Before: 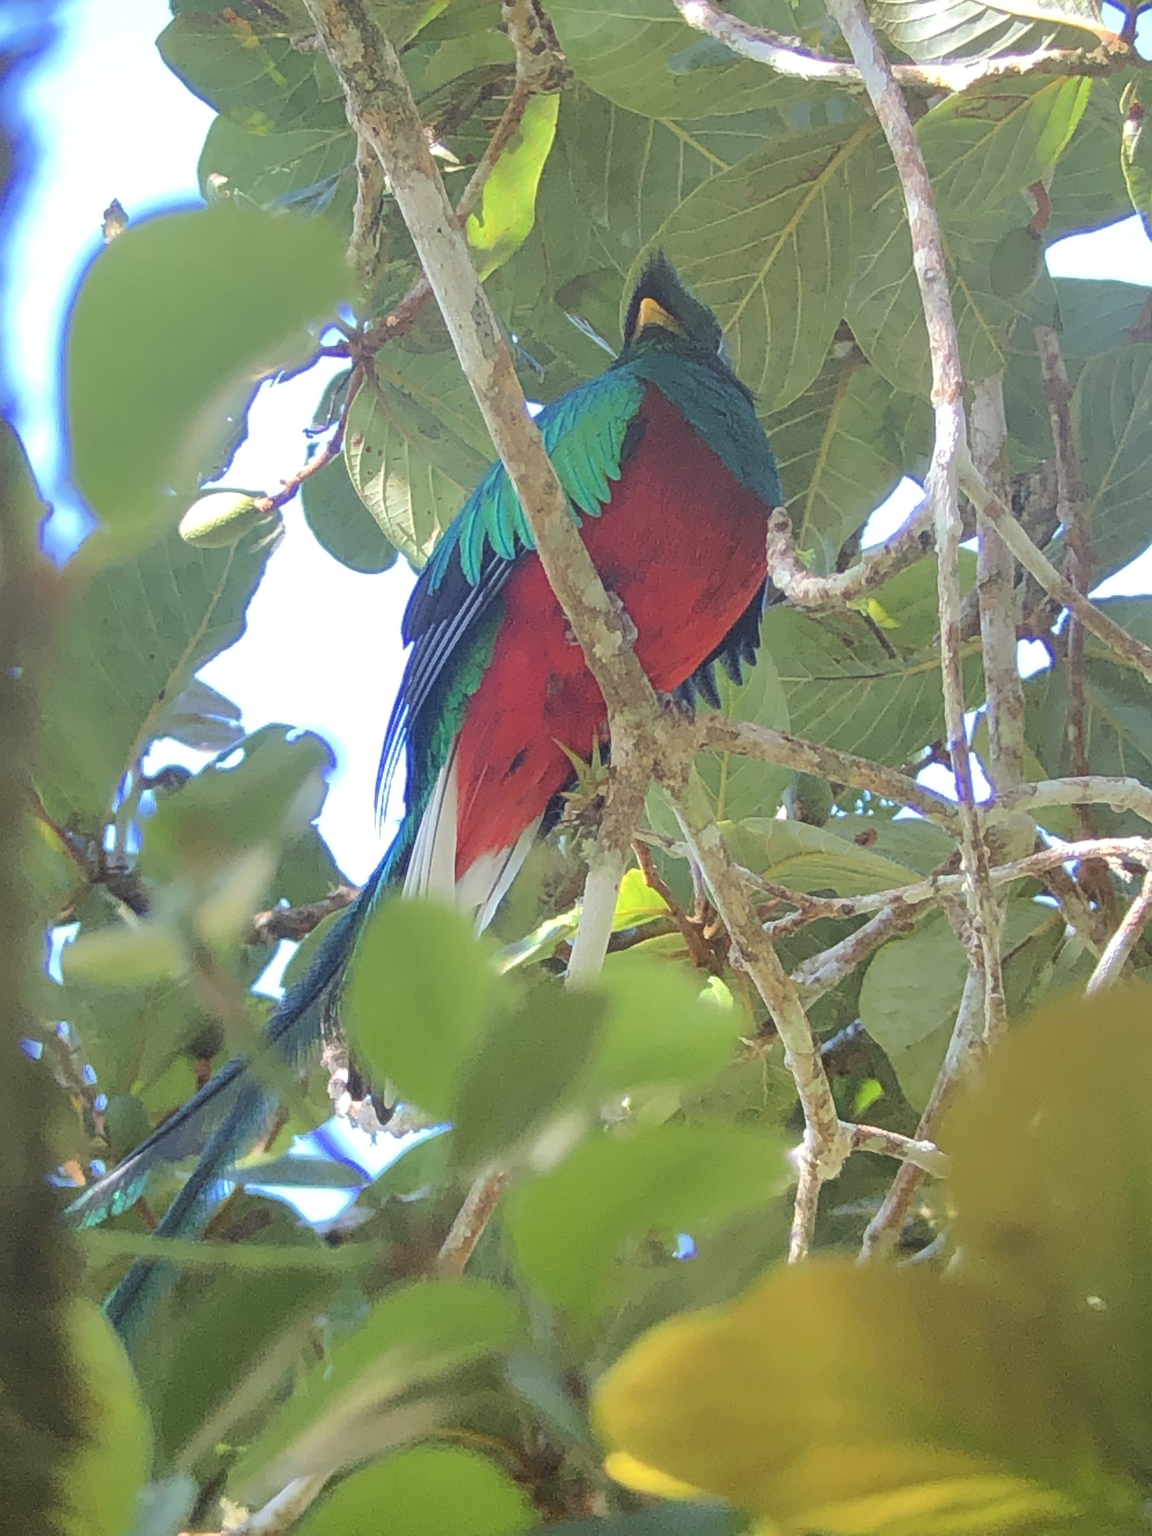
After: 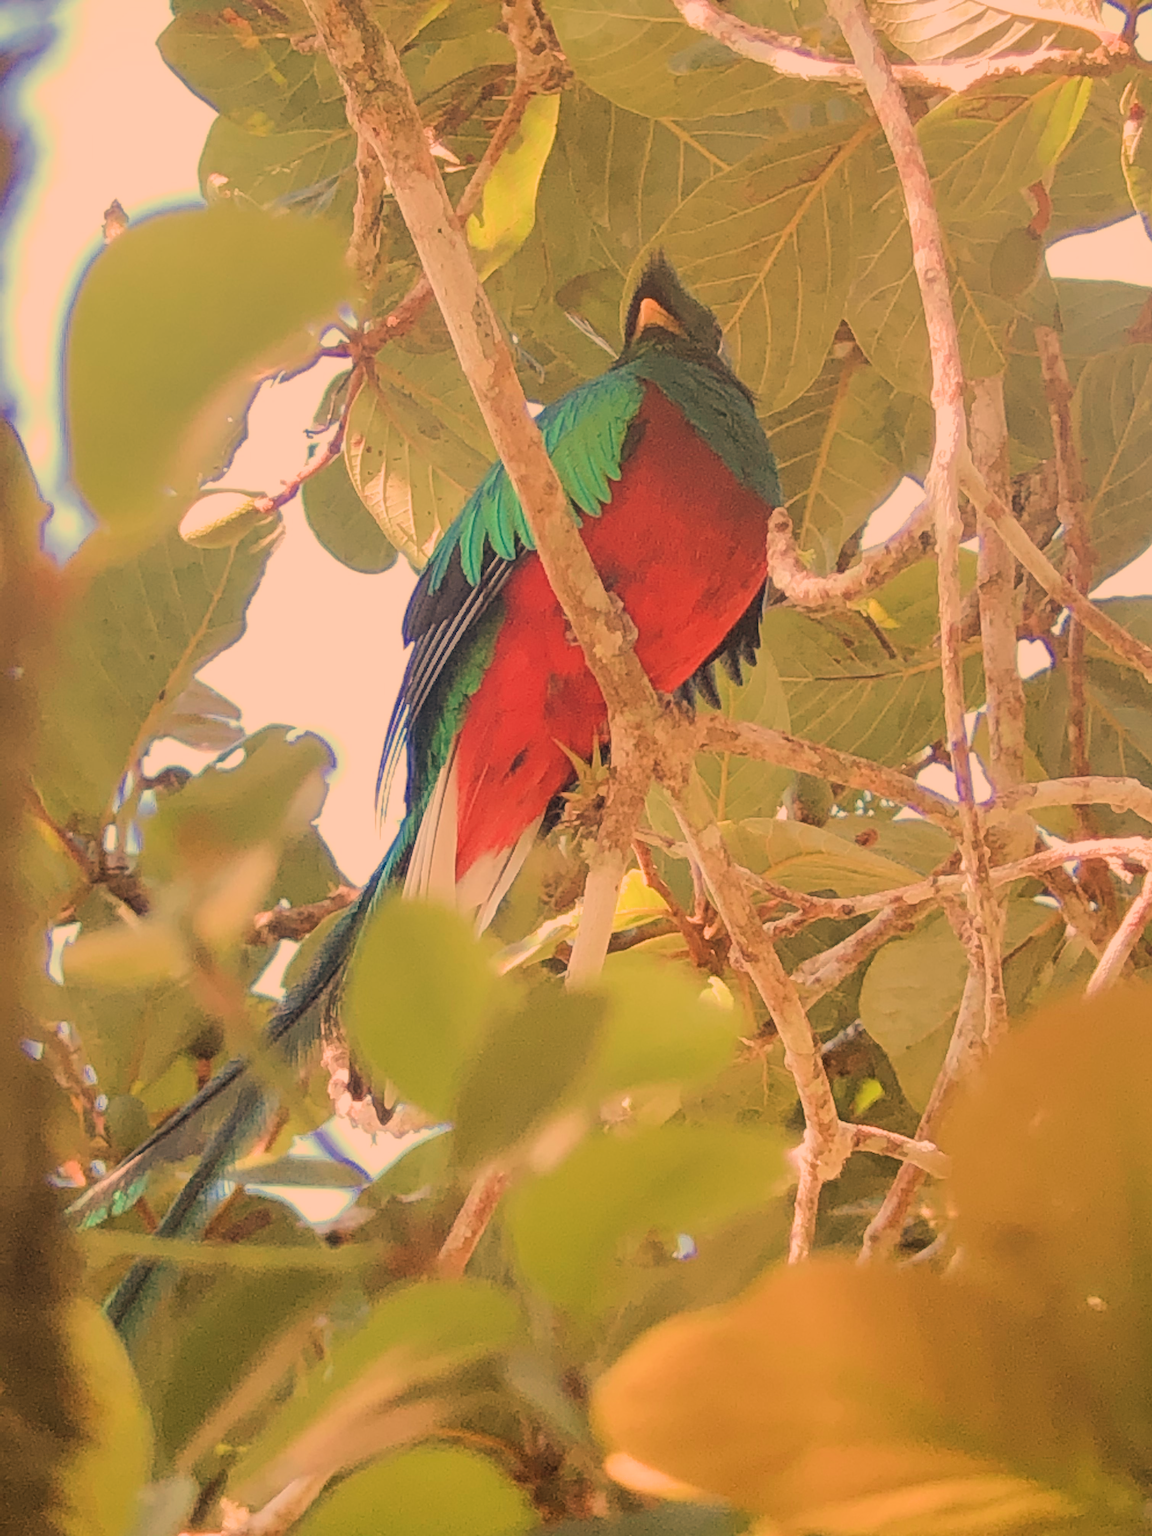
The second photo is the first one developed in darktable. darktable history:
filmic rgb: black relative exposure -7.65 EV, white relative exposure 4.56 EV, hardness 3.61, contrast 1.05
white balance: red 1.467, blue 0.684
